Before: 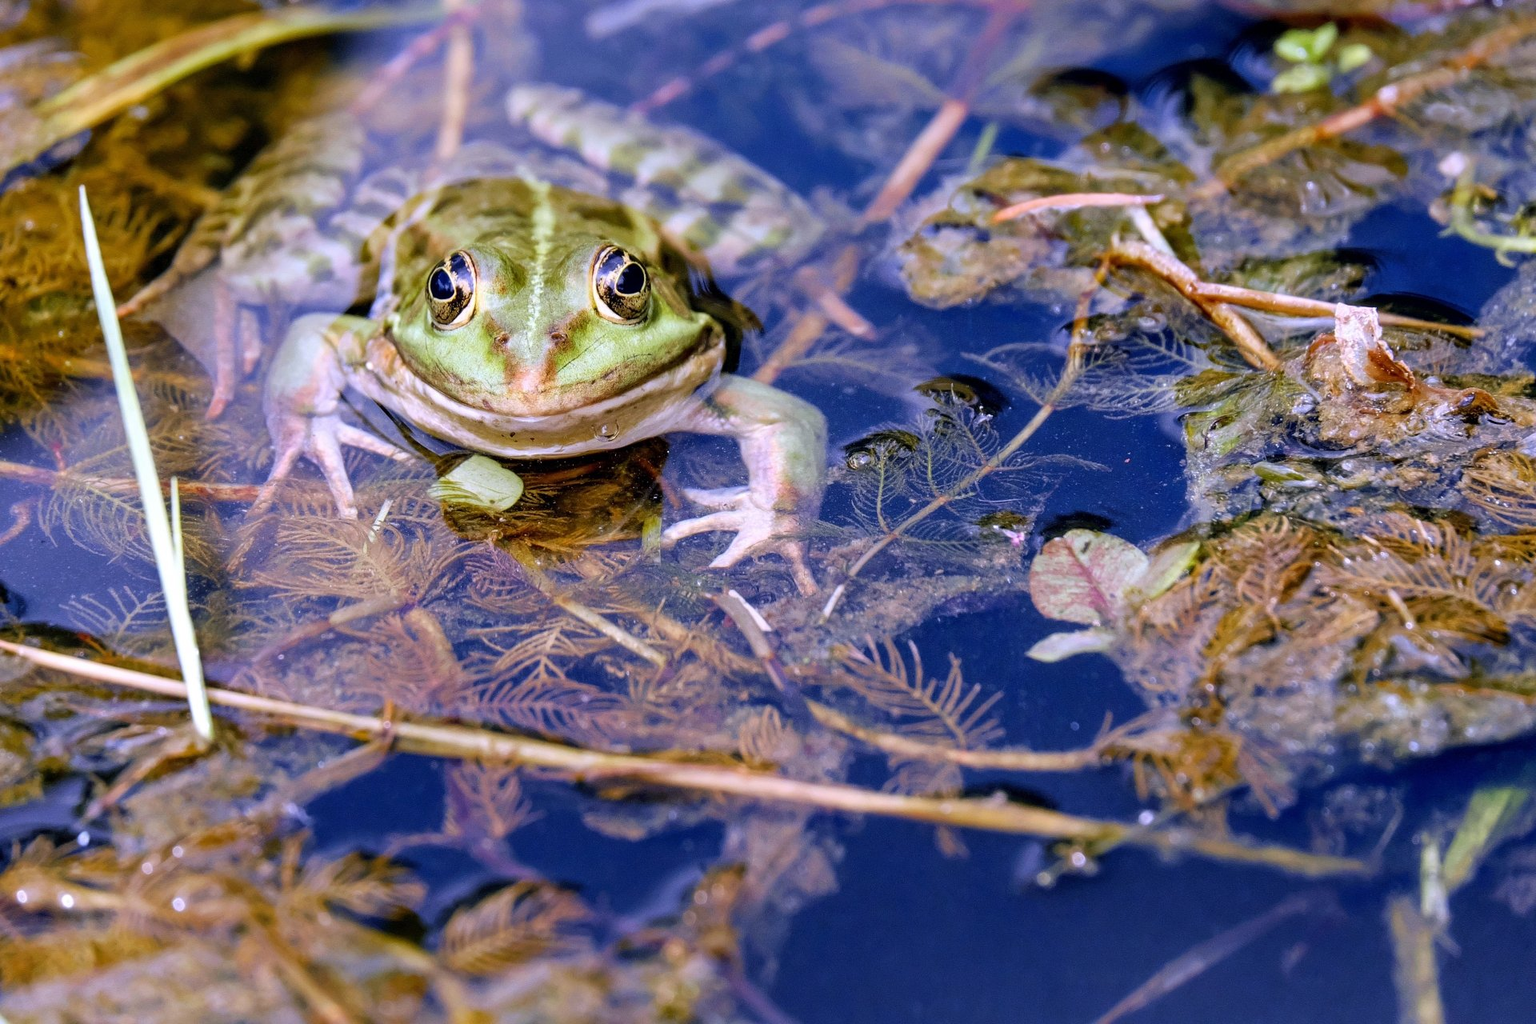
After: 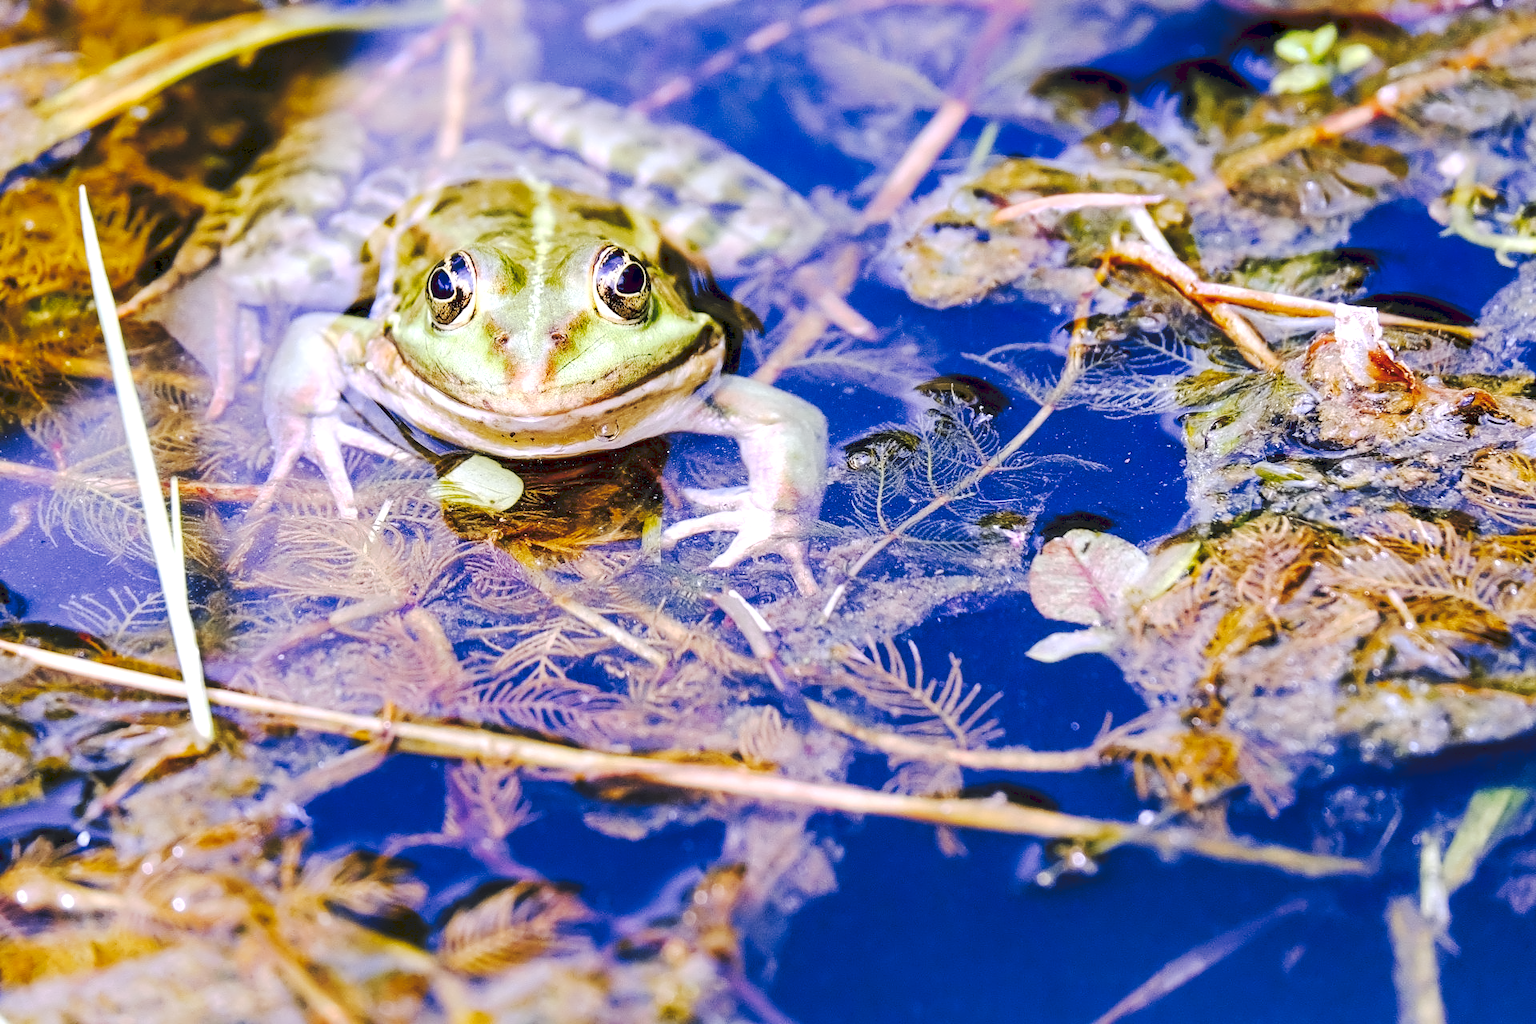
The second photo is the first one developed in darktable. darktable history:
exposure: black level correction 0.001, exposure 0.5 EV, compensate exposure bias true, compensate highlight preservation false
tone curve: curves: ch0 [(0, 0) (0.003, 0.108) (0.011, 0.112) (0.025, 0.117) (0.044, 0.126) (0.069, 0.133) (0.1, 0.146) (0.136, 0.158) (0.177, 0.178) (0.224, 0.212) (0.277, 0.256) (0.335, 0.331) (0.399, 0.423) (0.468, 0.538) (0.543, 0.641) (0.623, 0.721) (0.709, 0.792) (0.801, 0.845) (0.898, 0.917) (1, 1)], preserve colors none
contrast equalizer: y [[0.5 ×4, 0.524, 0.59], [0.5 ×6], [0.5 ×6], [0, 0, 0, 0.01, 0.045, 0.012], [0, 0, 0, 0.044, 0.195, 0.131]]
